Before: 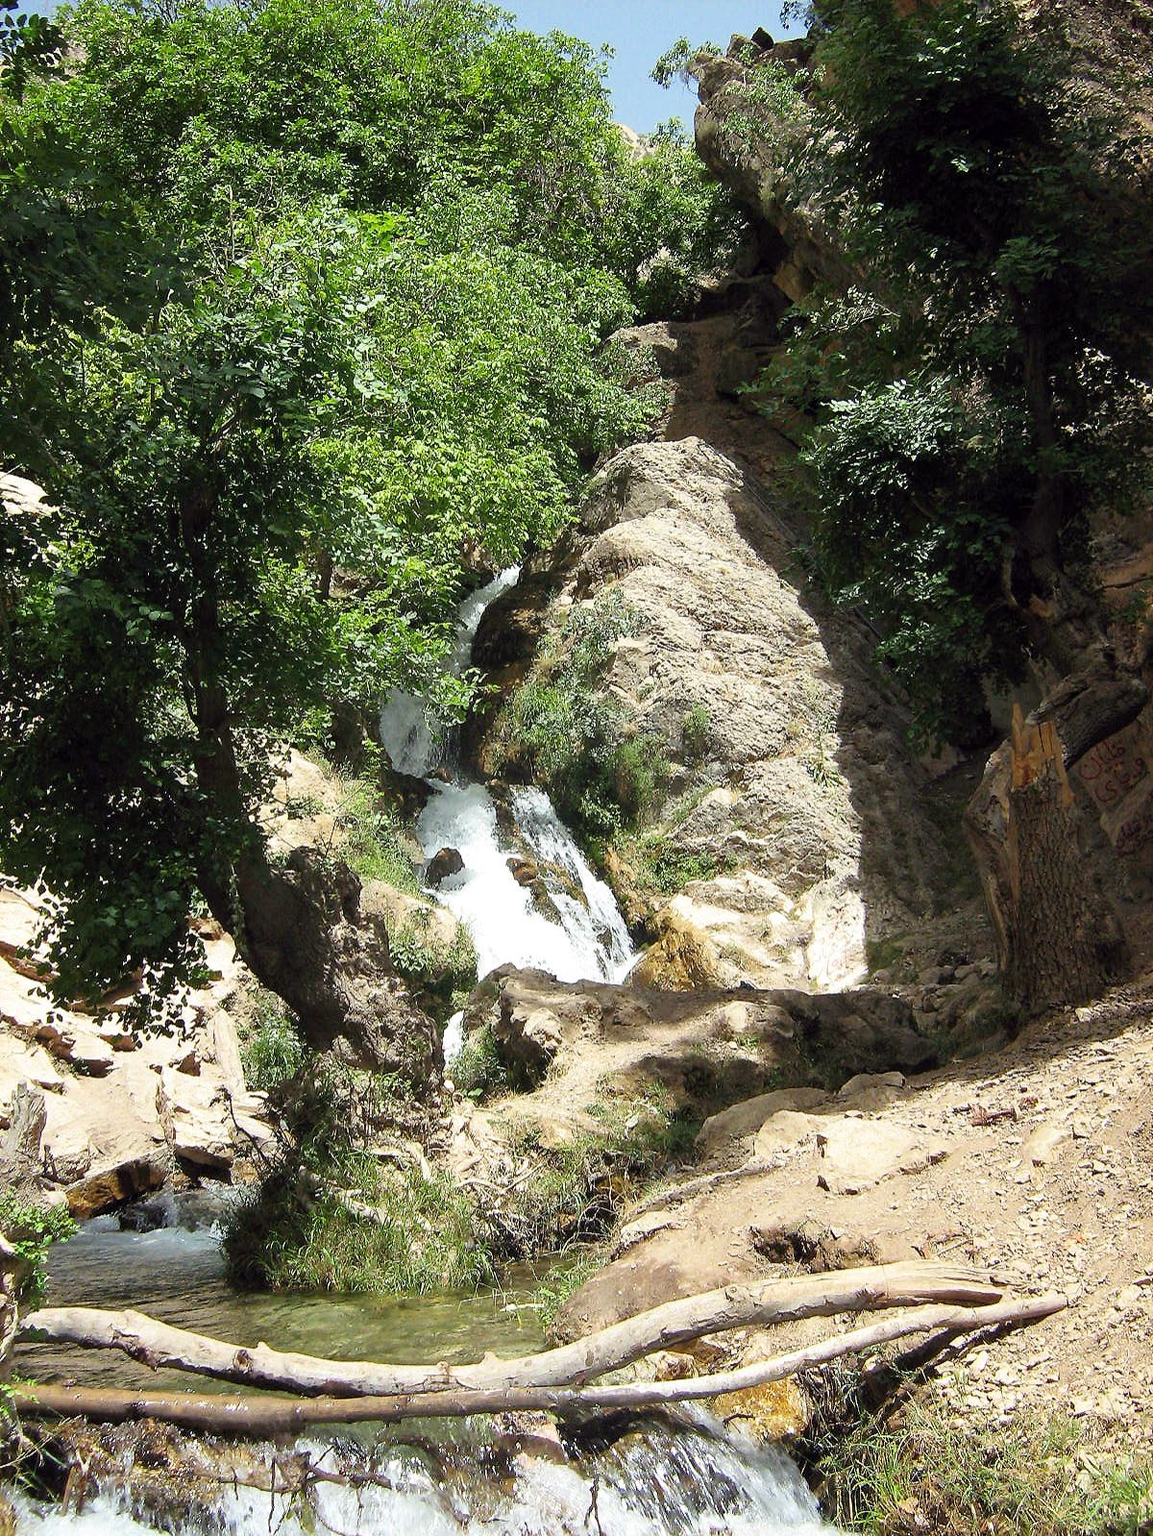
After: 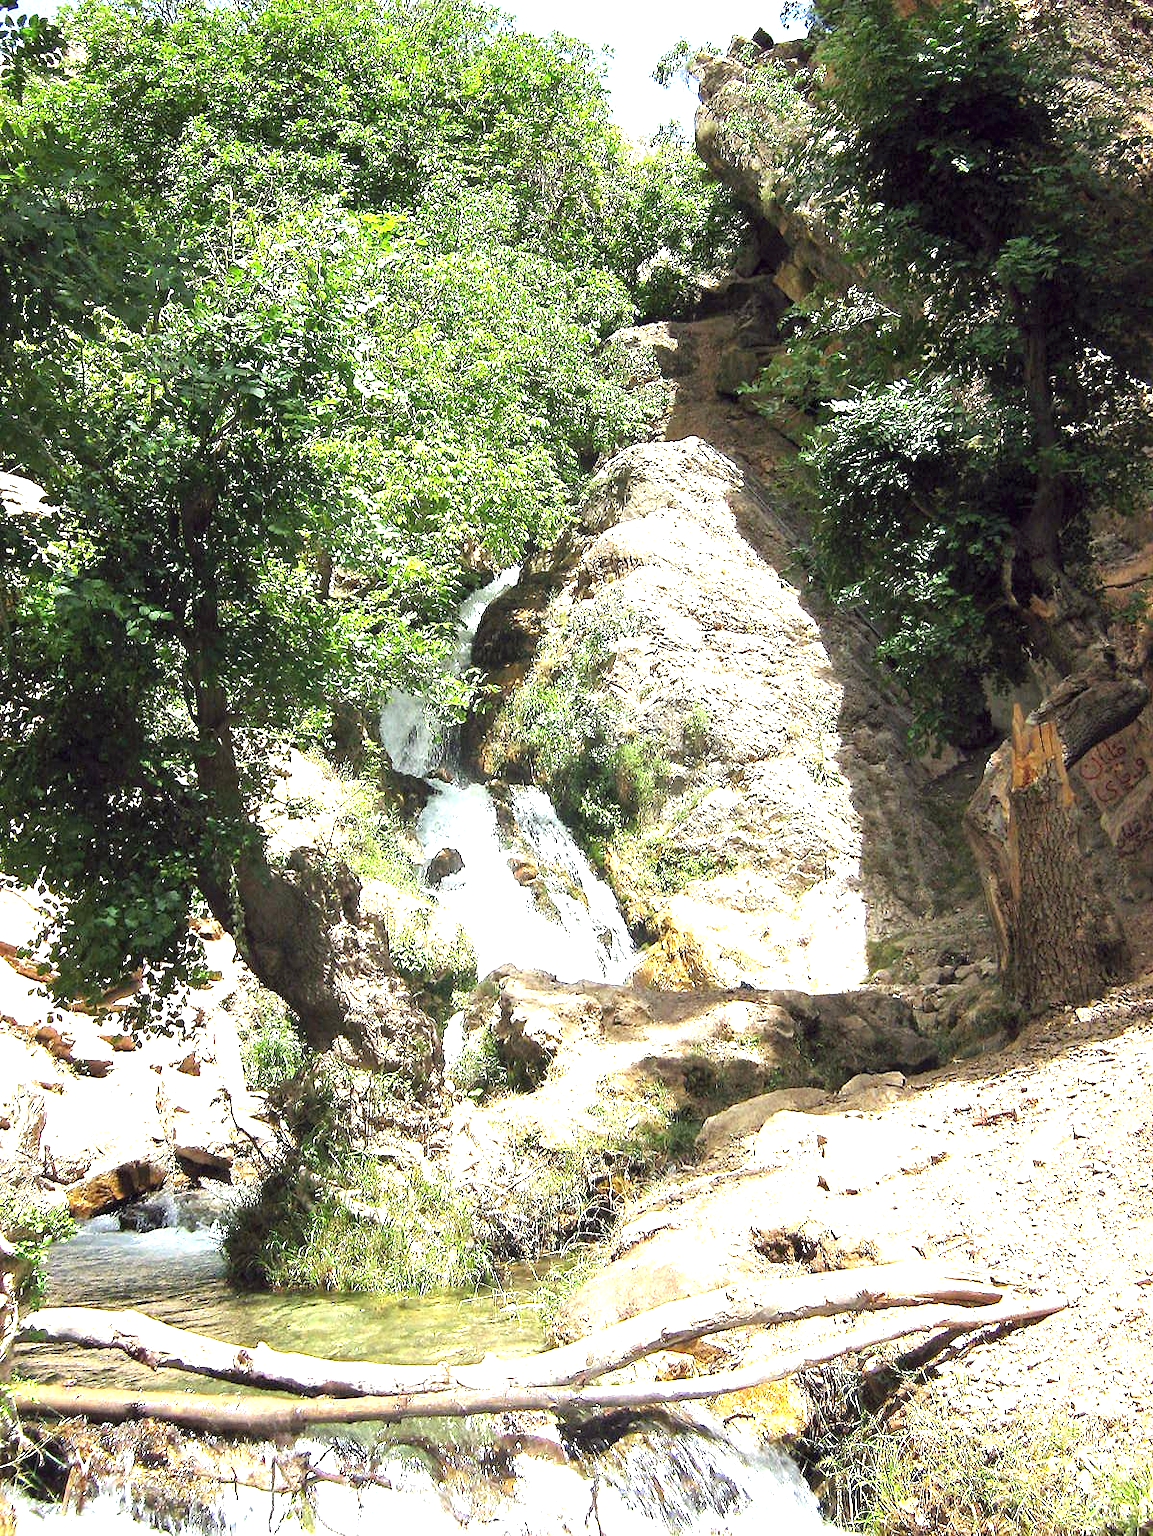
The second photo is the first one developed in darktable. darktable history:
exposure: black level correction 0, exposure 1.503 EV, compensate exposure bias true, compensate highlight preservation false
